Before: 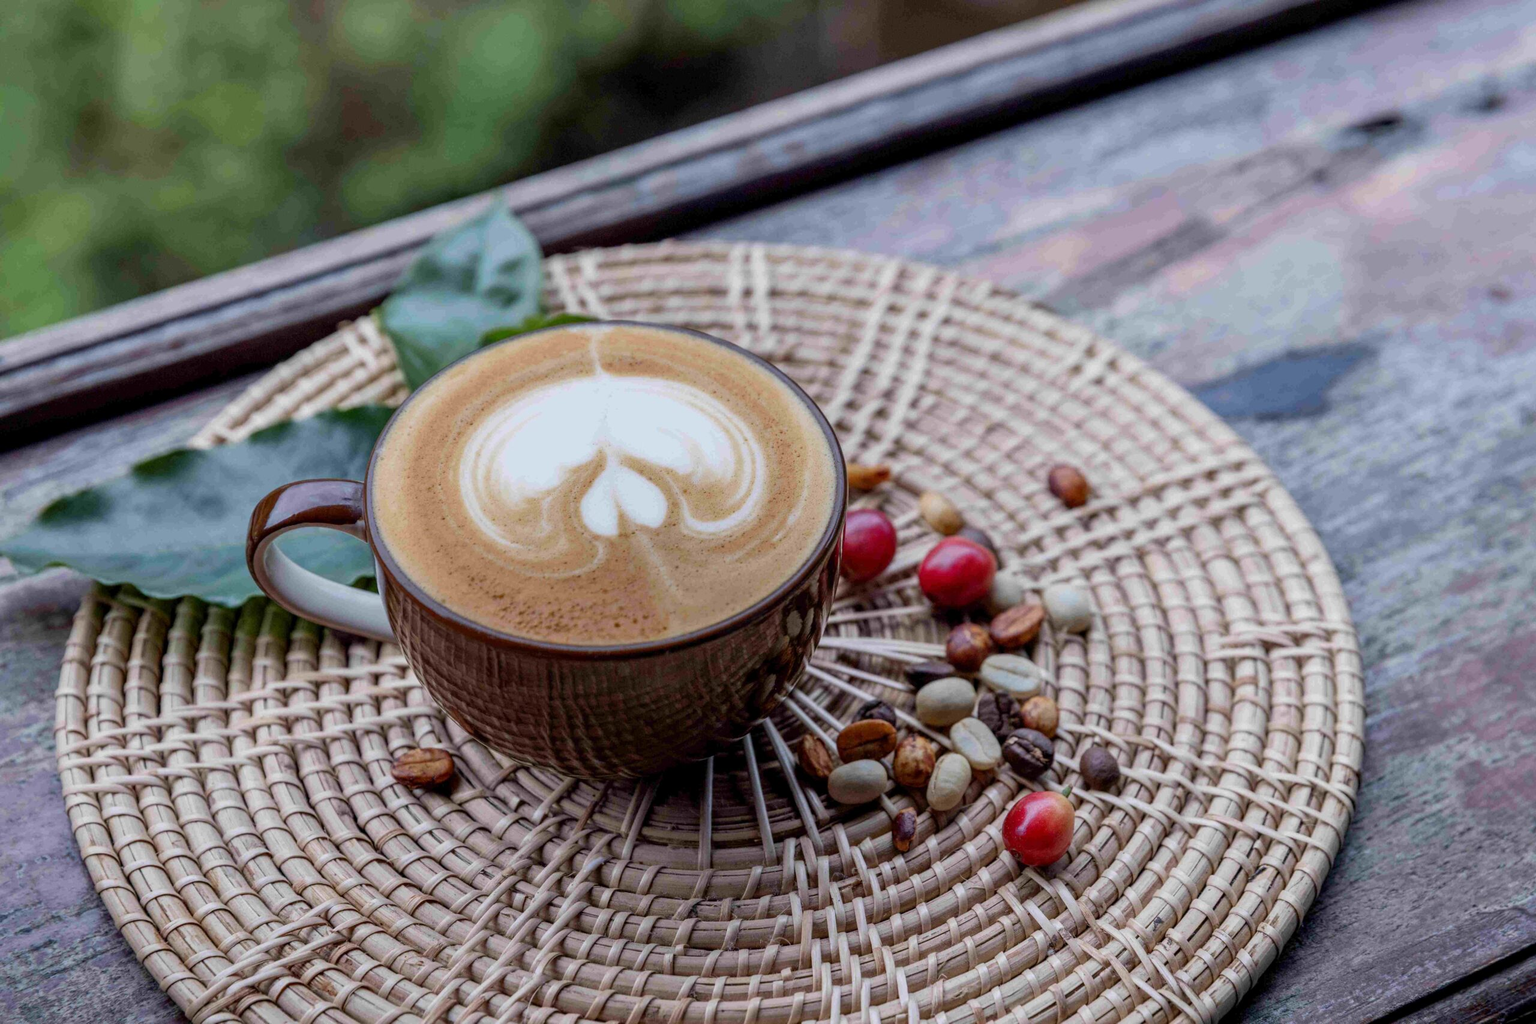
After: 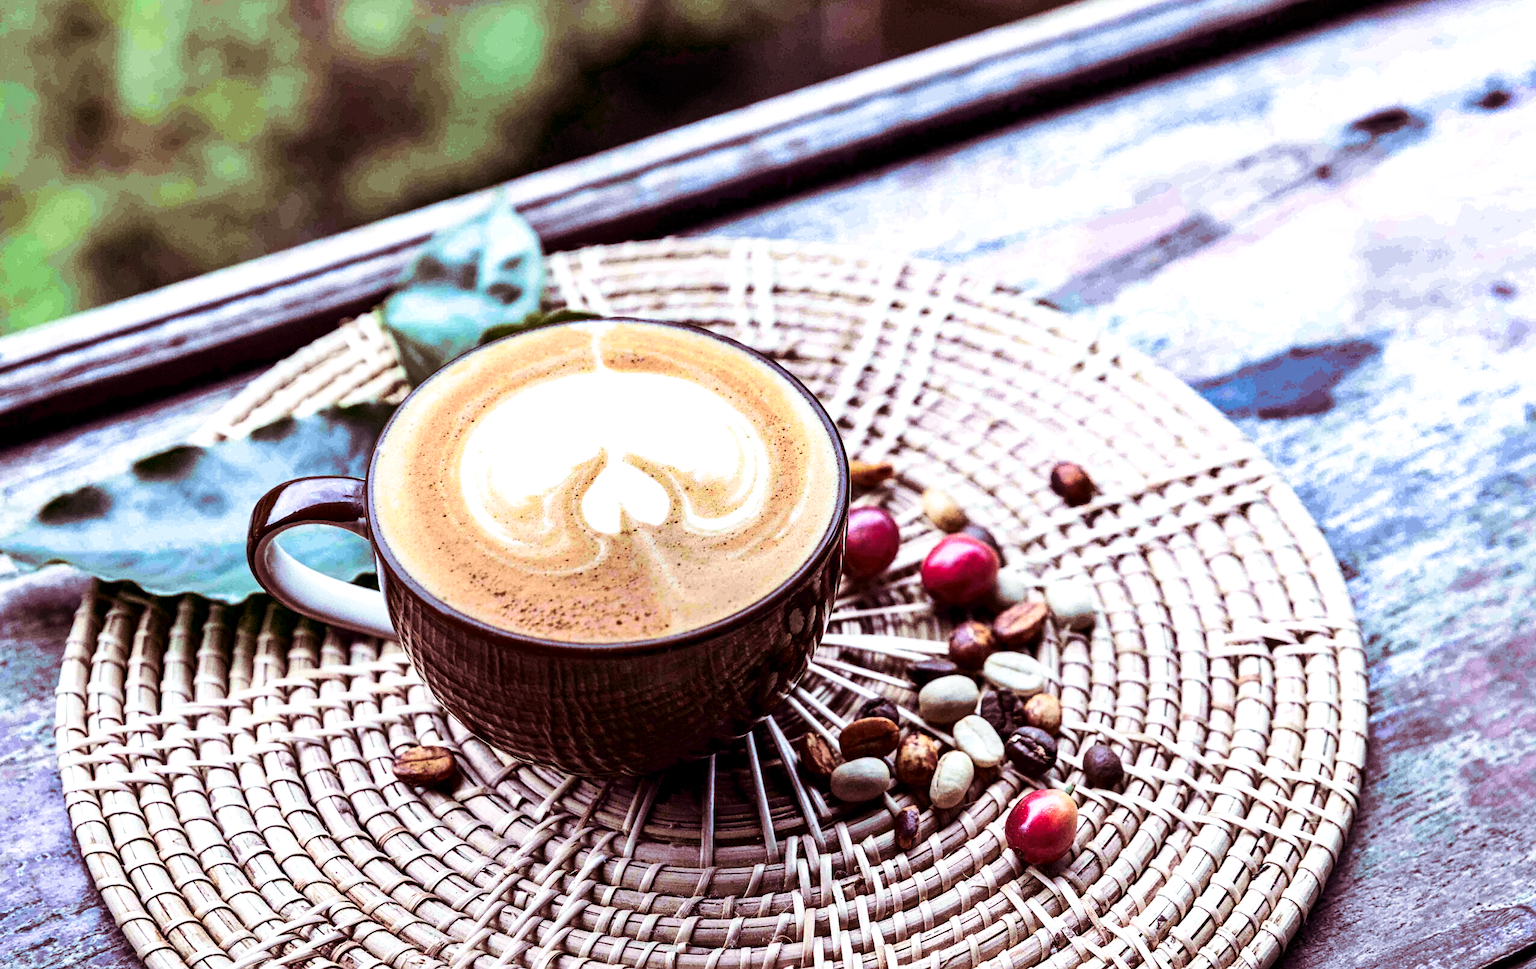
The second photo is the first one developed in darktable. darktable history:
sharpen: amount 0.2
shadows and highlights: soften with gaussian
tone equalizer: on, module defaults
contrast brightness saturation: contrast 0.32, brightness -0.08, saturation 0.17
white balance: red 0.974, blue 1.044
crop: top 0.448%, right 0.264%, bottom 5.045%
exposure: black level correction 0, exposure 0.7 EV, compensate exposure bias true, compensate highlight preservation false
split-toning: on, module defaults
